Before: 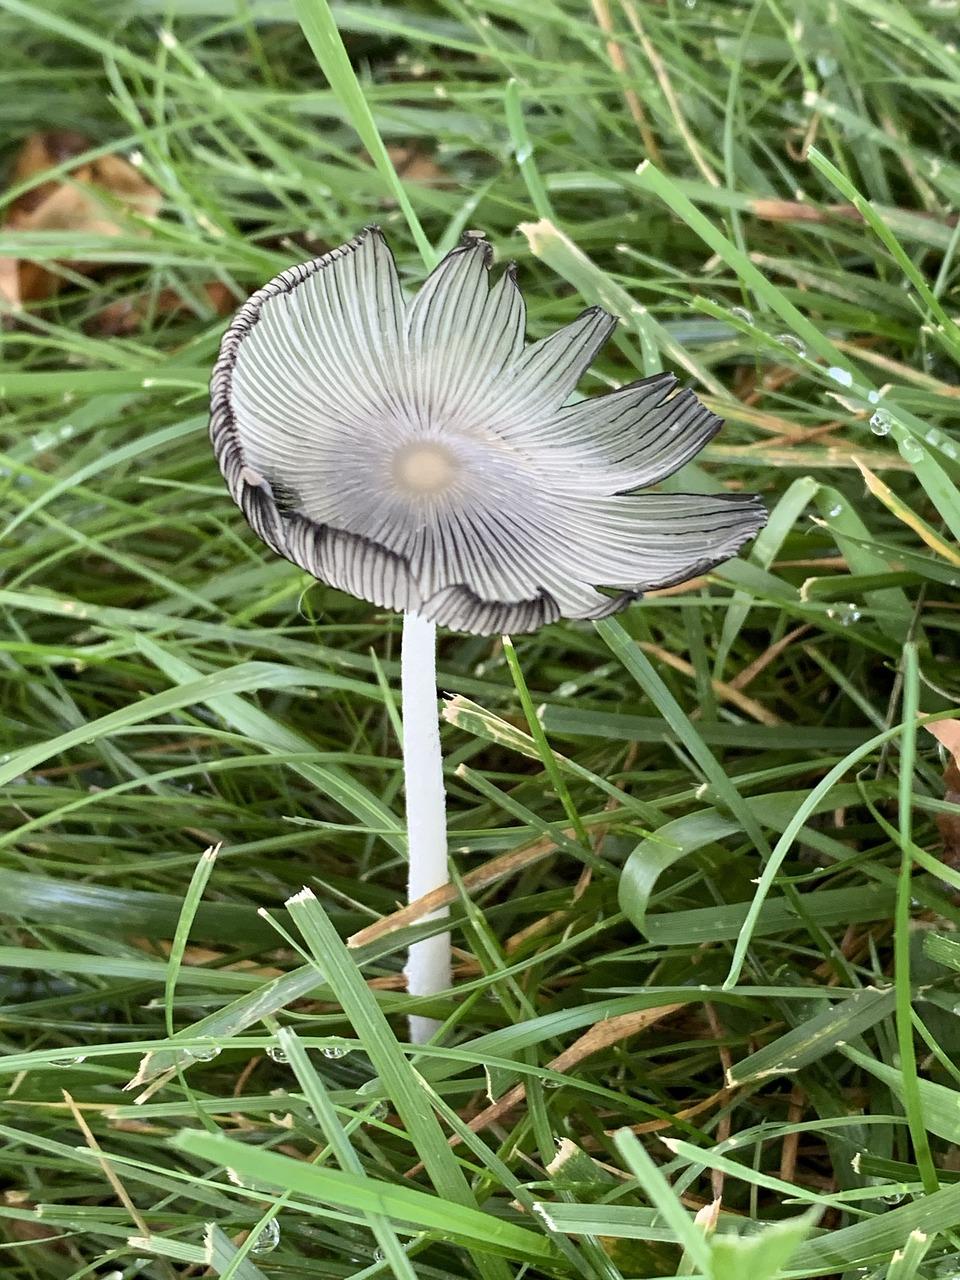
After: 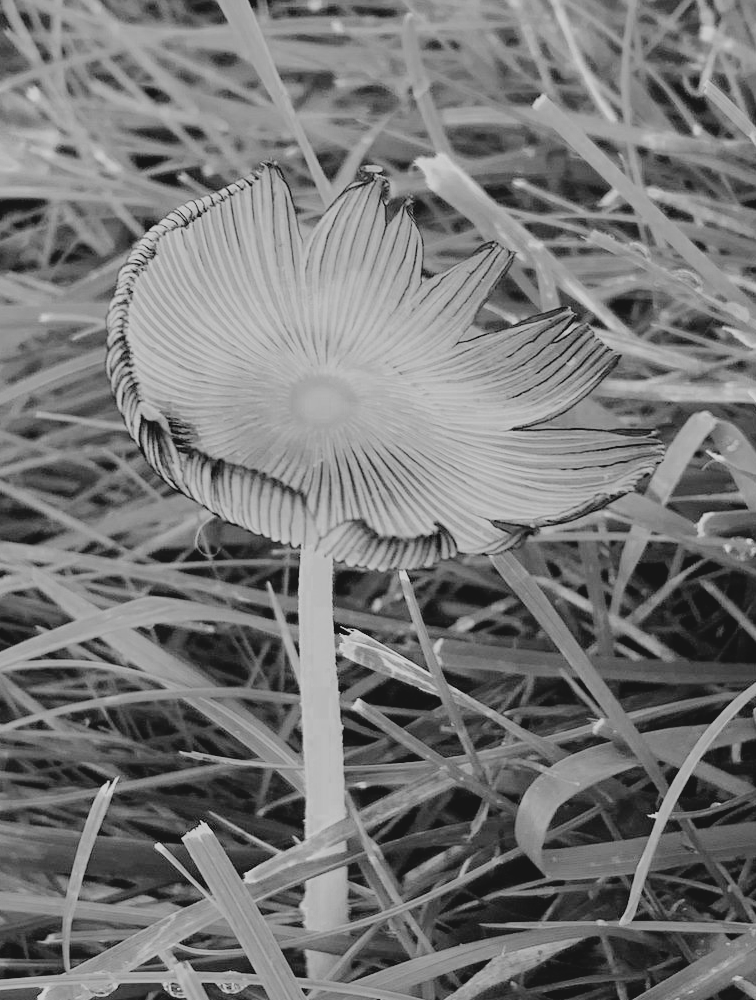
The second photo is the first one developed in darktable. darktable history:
filmic rgb: black relative exposure -6.15 EV, white relative exposure 6.96 EV, hardness 2.23, color science v6 (2022)
crop and rotate: left 10.77%, top 5.1%, right 10.41%, bottom 16.76%
contrast brightness saturation: contrast -0.1, brightness 0.05, saturation 0.08
color zones: curves: ch0 [(0.002, 0.593) (0.143, 0.417) (0.285, 0.541) (0.455, 0.289) (0.608, 0.327) (0.727, 0.283) (0.869, 0.571) (1, 0.603)]; ch1 [(0, 0) (0.143, 0) (0.286, 0) (0.429, 0) (0.571, 0) (0.714, 0) (0.857, 0)]
